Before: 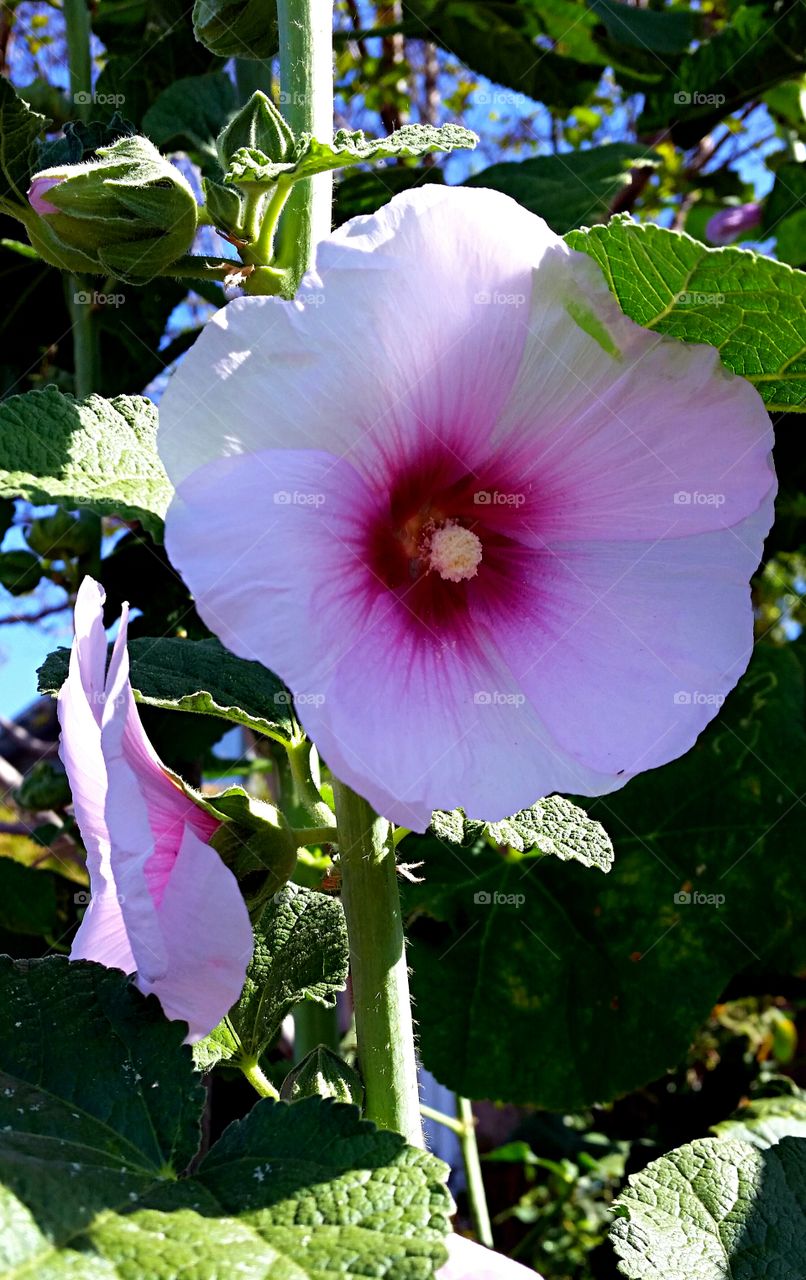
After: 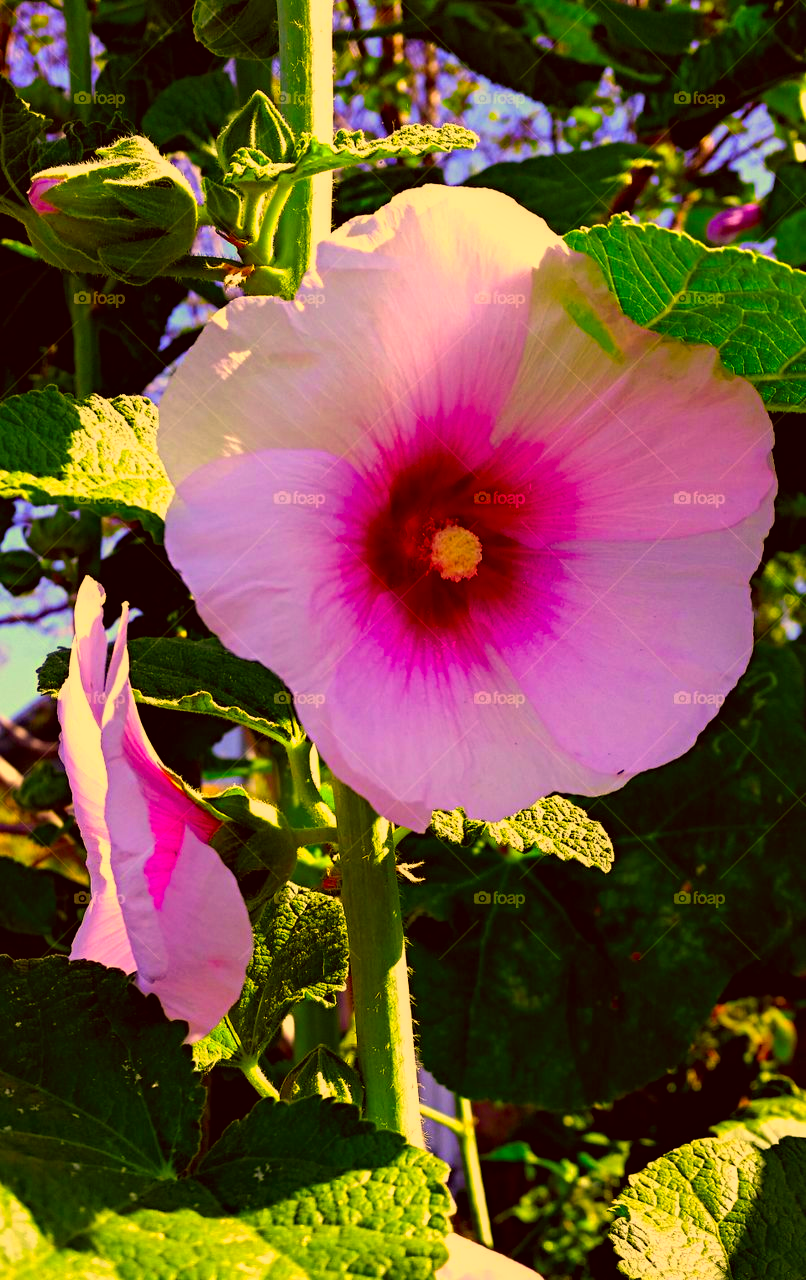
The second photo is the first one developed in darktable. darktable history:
local contrast: highlights 62%, shadows 110%, detail 106%, midtone range 0.532
color correction: highlights a* 11.1, highlights b* 30.75, shadows a* 2.75, shadows b* 17.17, saturation 1.73
